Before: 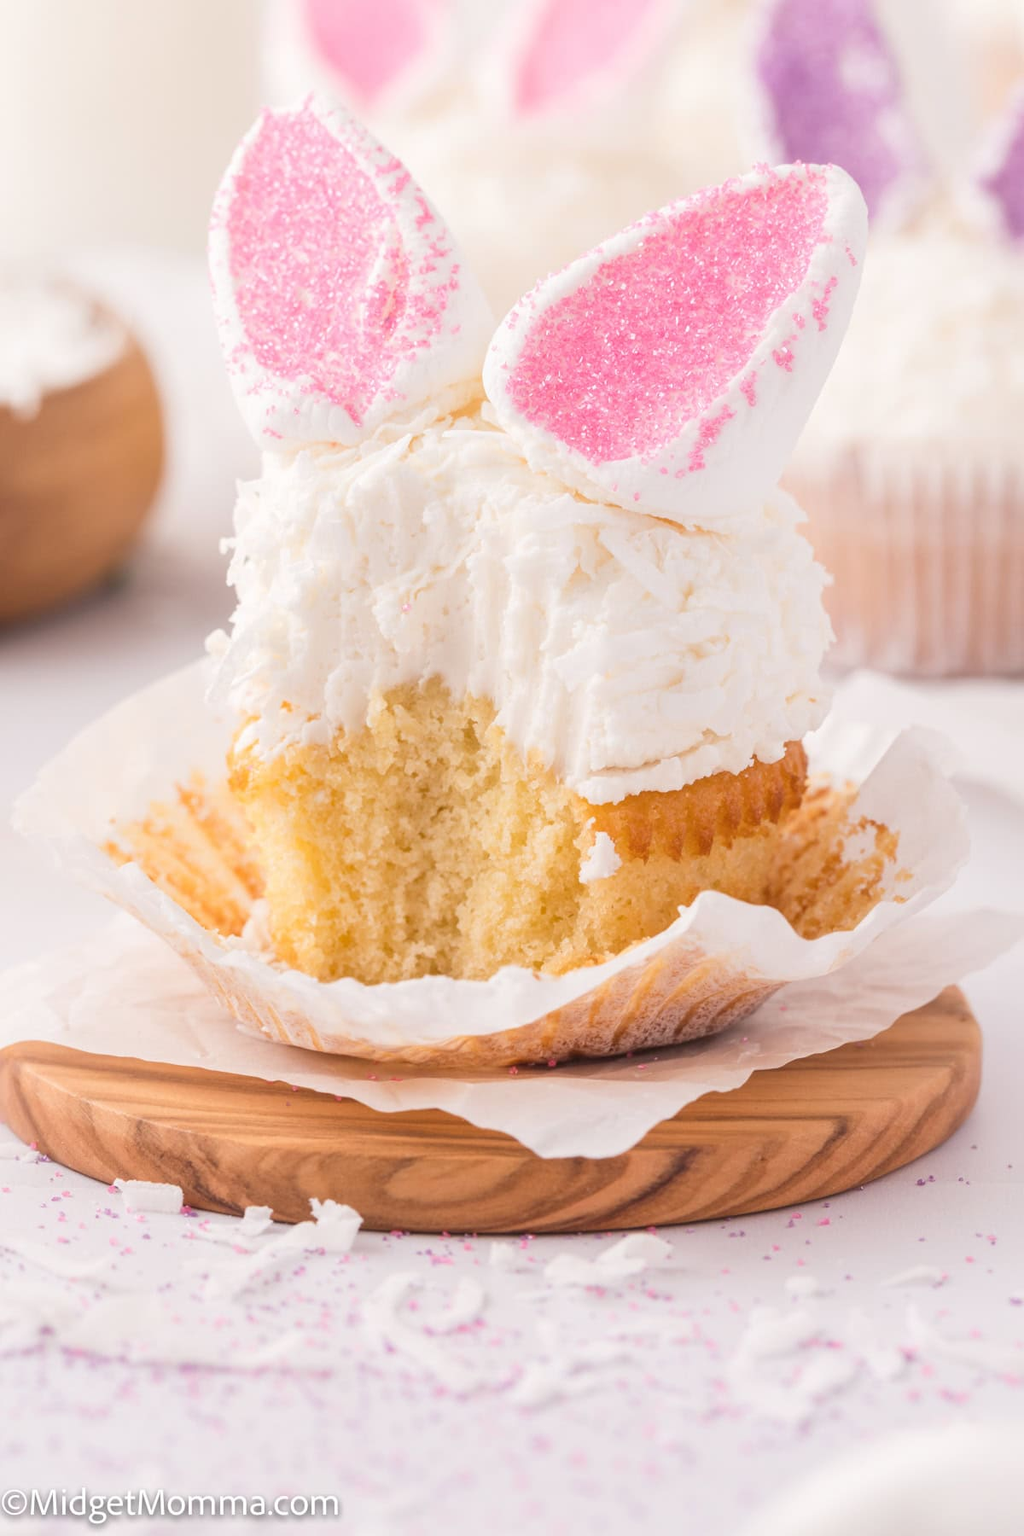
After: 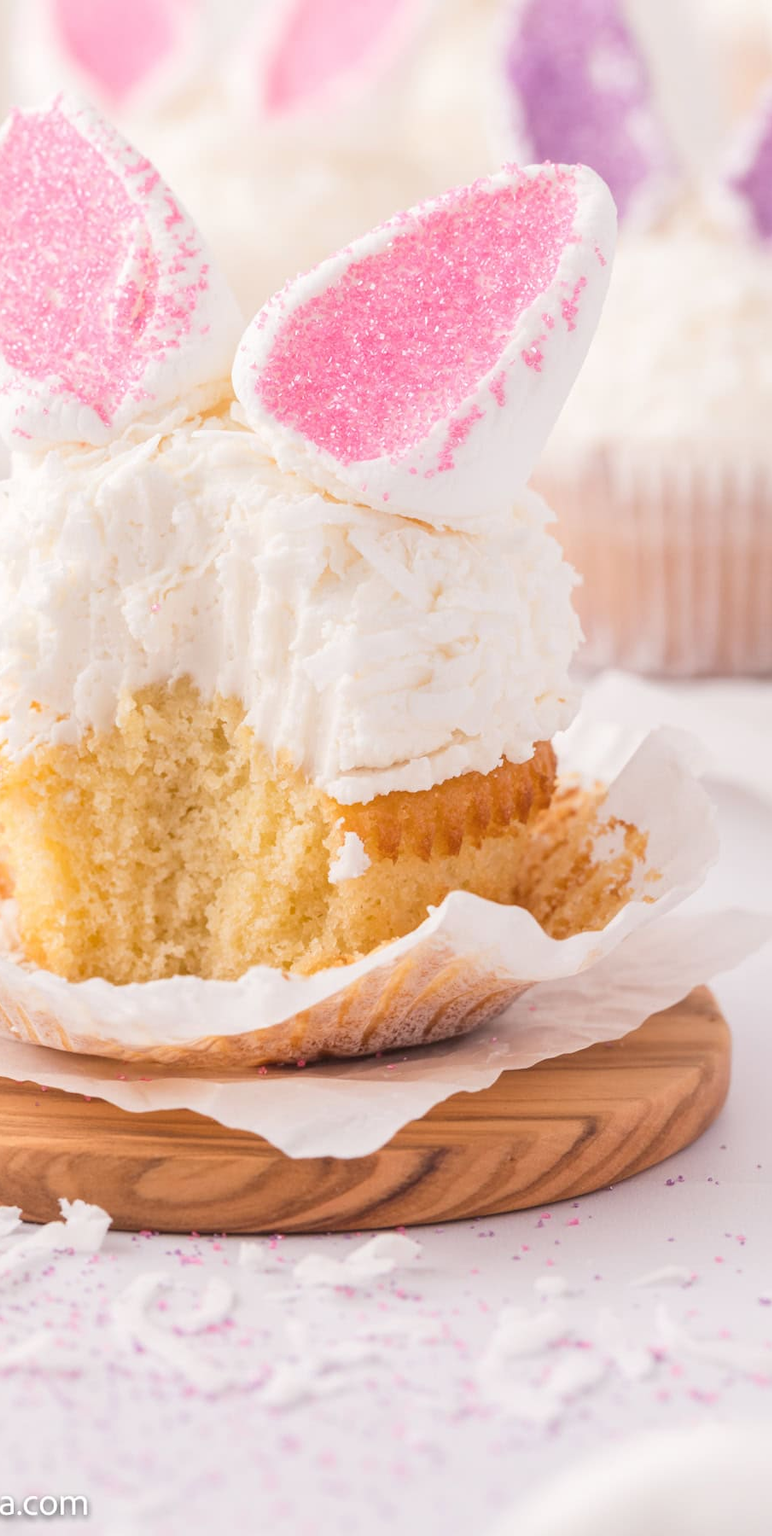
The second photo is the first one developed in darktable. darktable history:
exposure: compensate exposure bias true, compensate highlight preservation false
crop and rotate: left 24.582%
